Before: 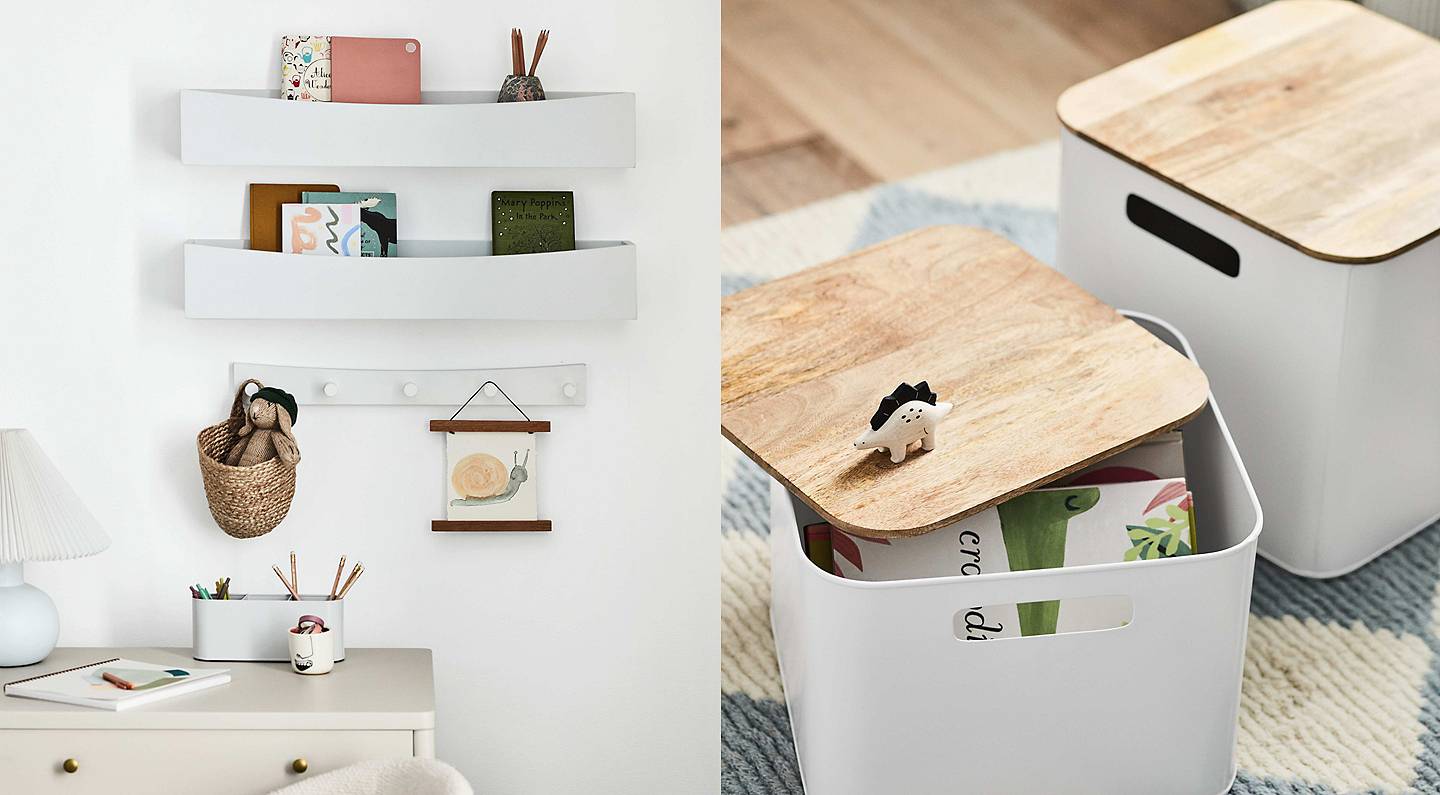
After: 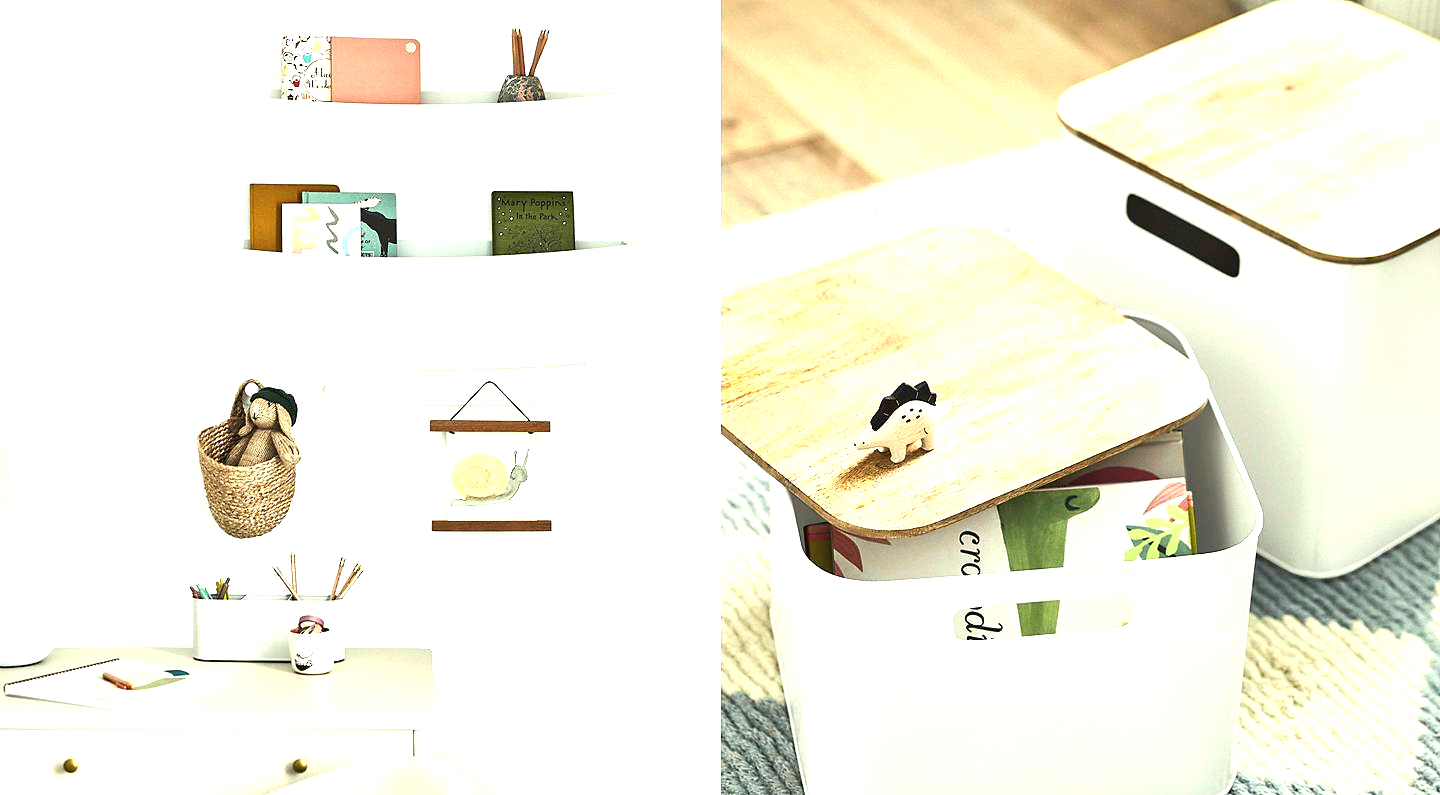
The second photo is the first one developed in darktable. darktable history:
exposure: black level correction 0, exposure 1.126 EV, compensate highlight preservation false
color correction: highlights a* -5.65, highlights b* 10.72
